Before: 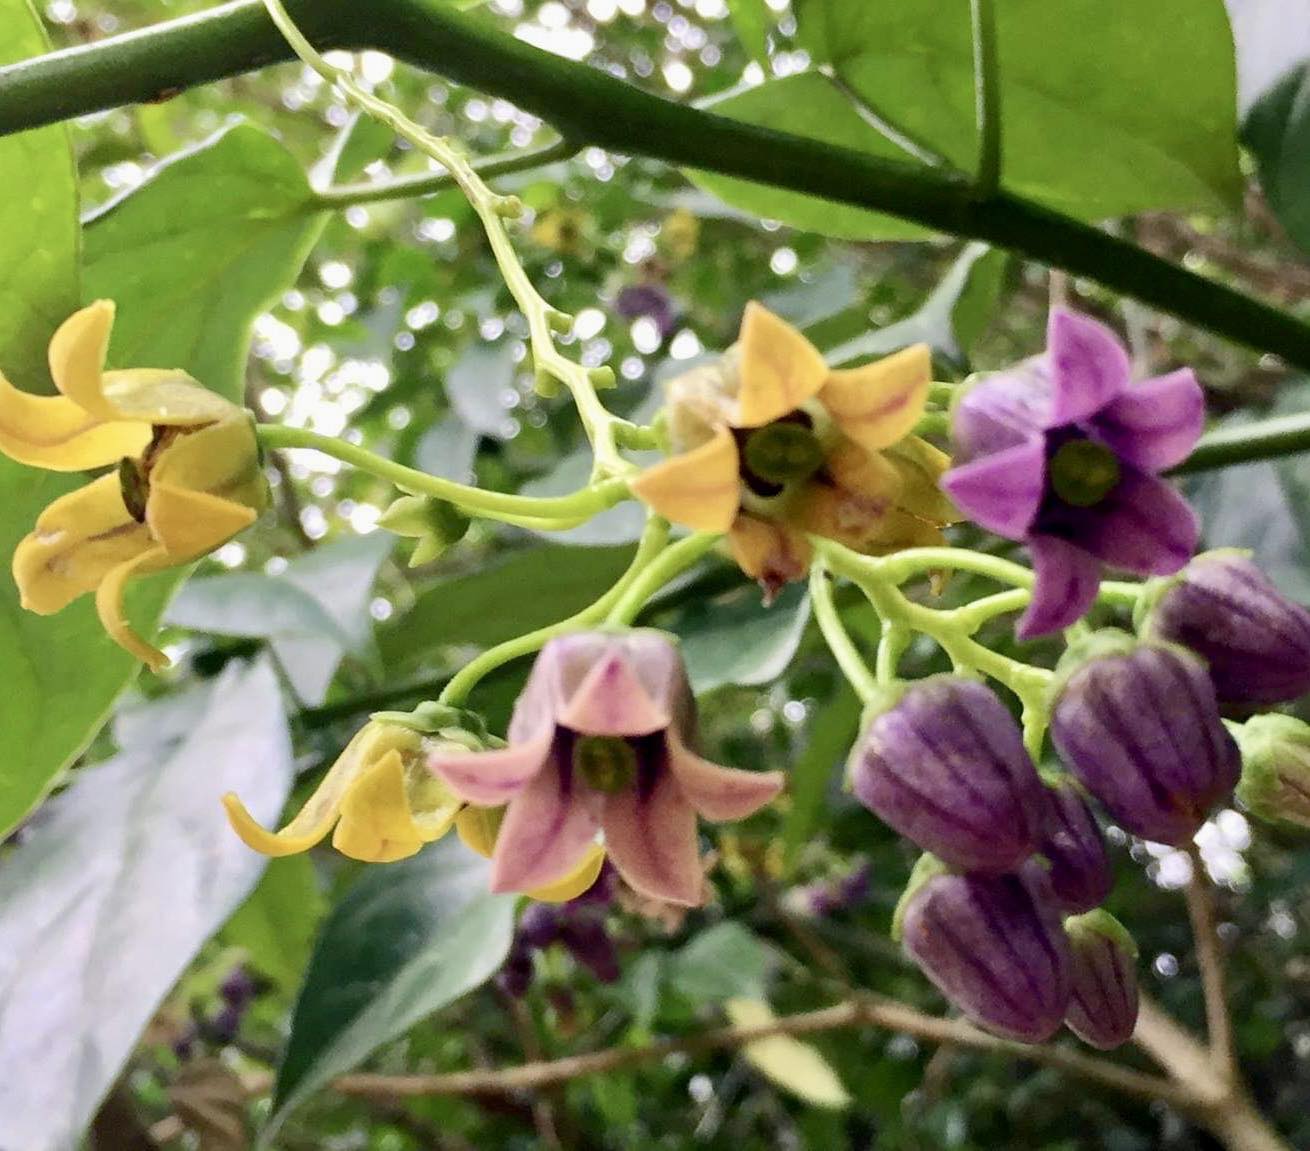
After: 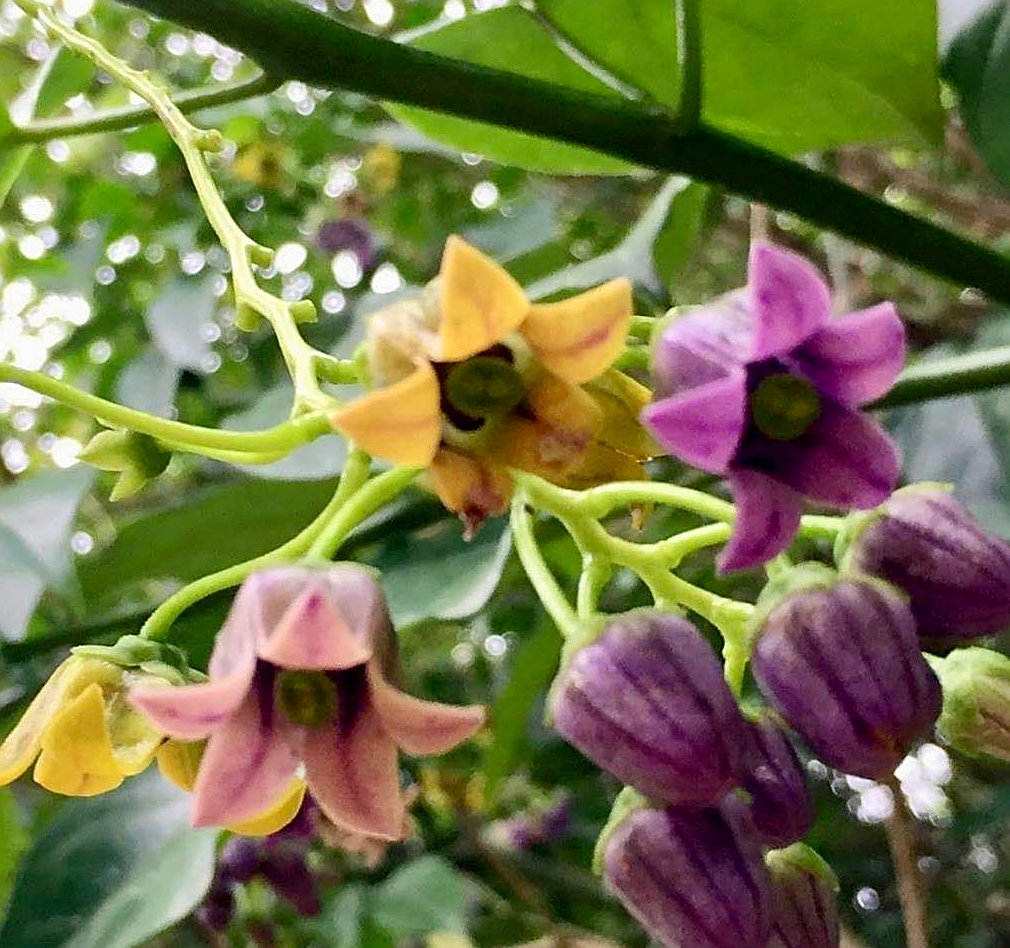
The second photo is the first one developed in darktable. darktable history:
crop: left 22.872%, top 5.817%, bottom 11.813%
sharpen: amount 0.573
